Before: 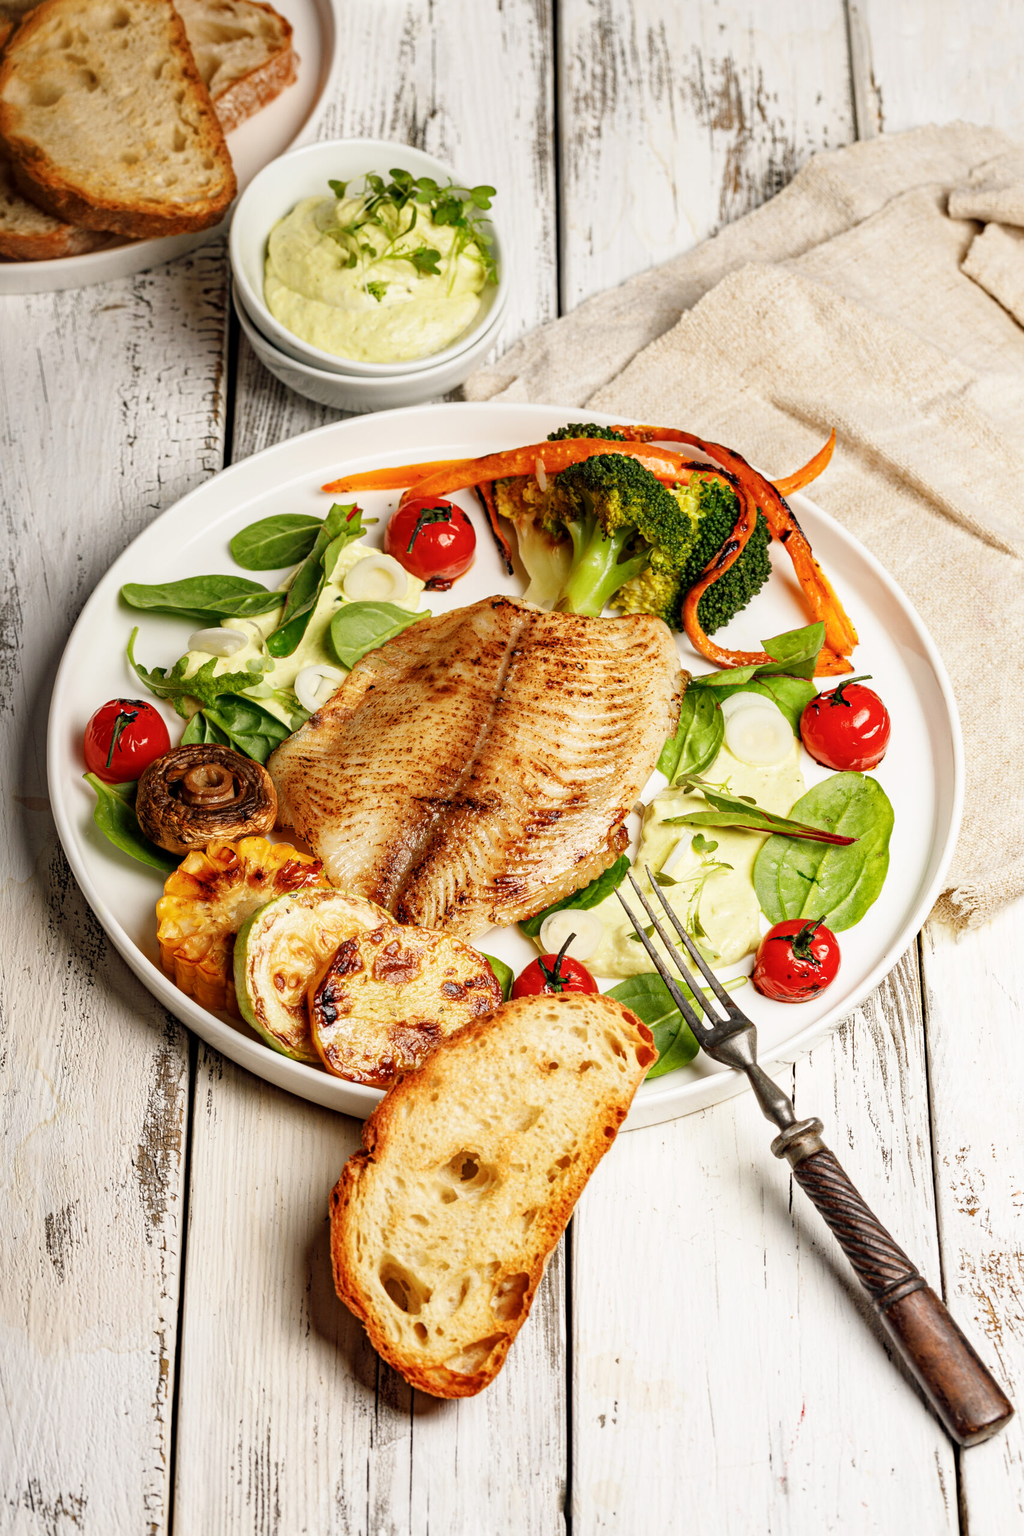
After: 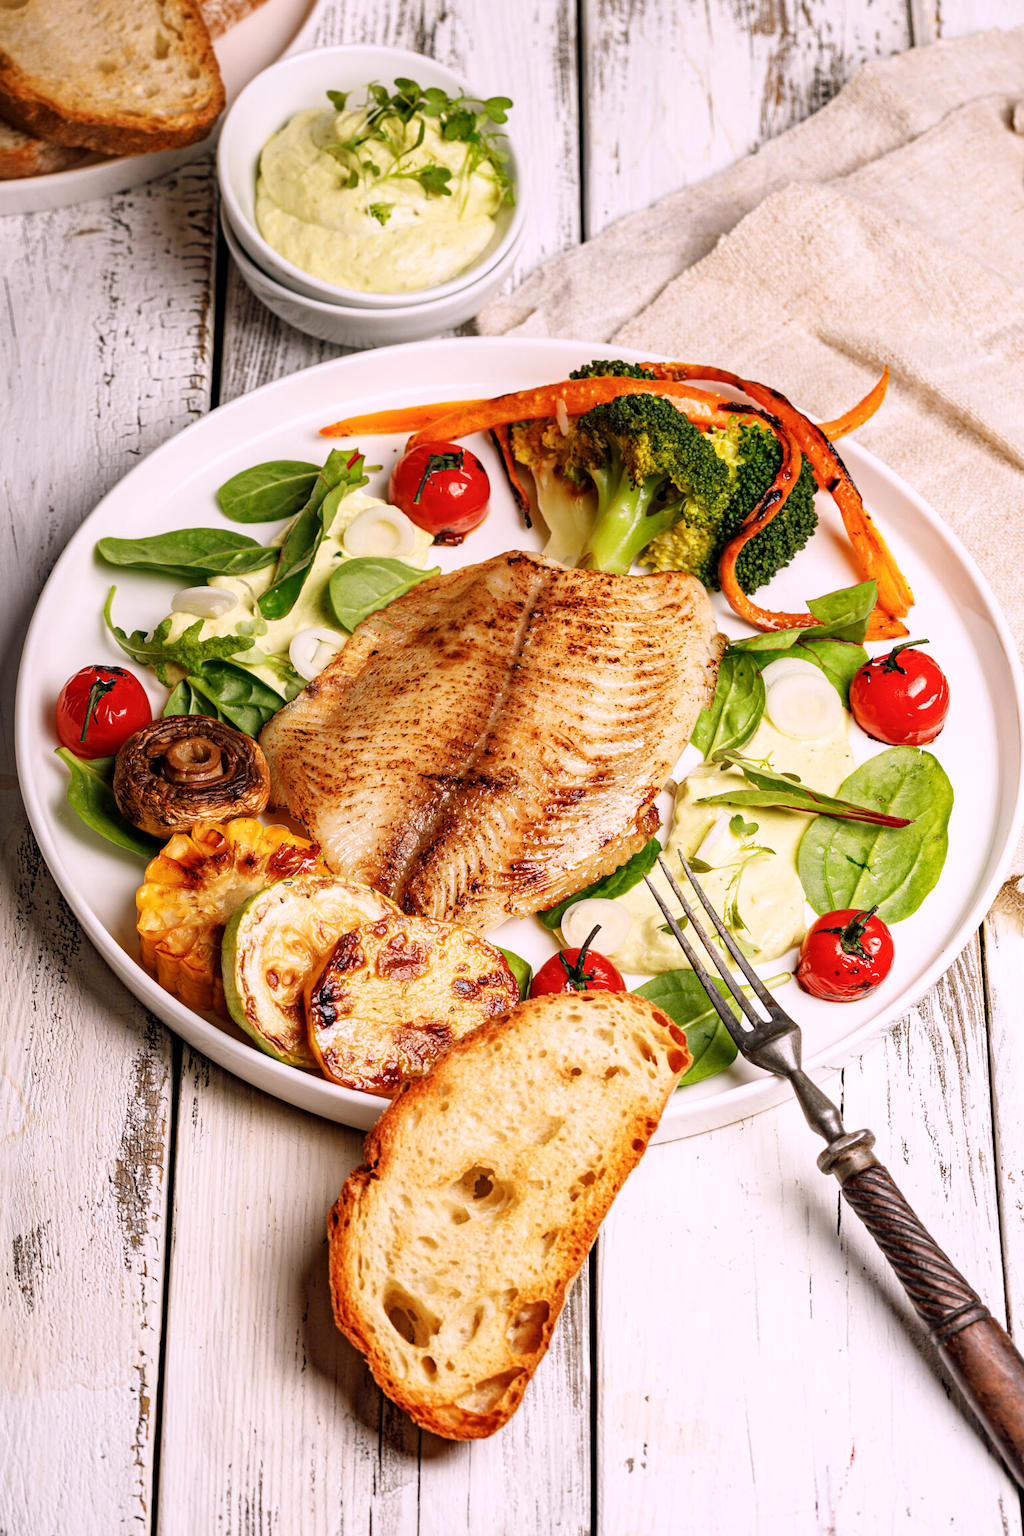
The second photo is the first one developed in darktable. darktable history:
white balance: red 1.05, blue 1.072
crop: left 3.305%, top 6.436%, right 6.389%, bottom 3.258%
